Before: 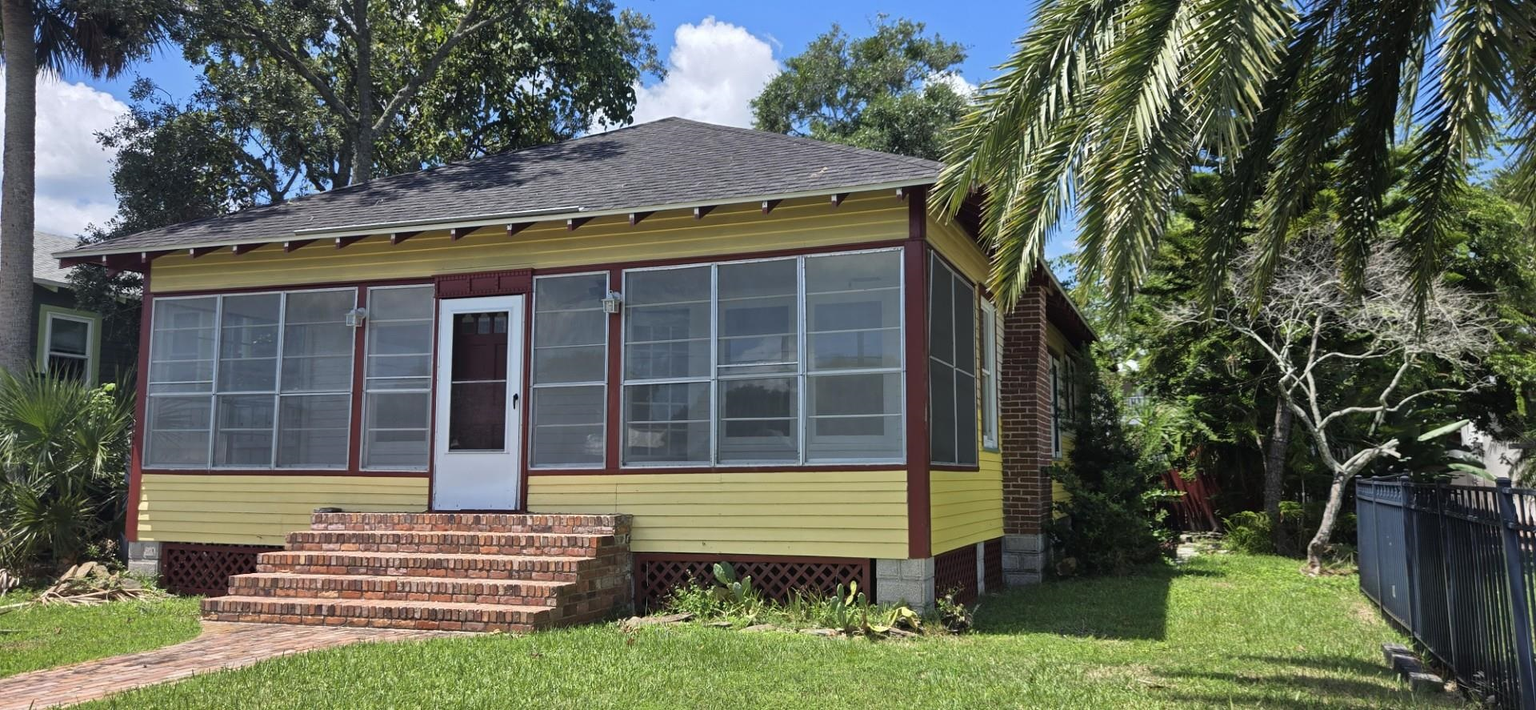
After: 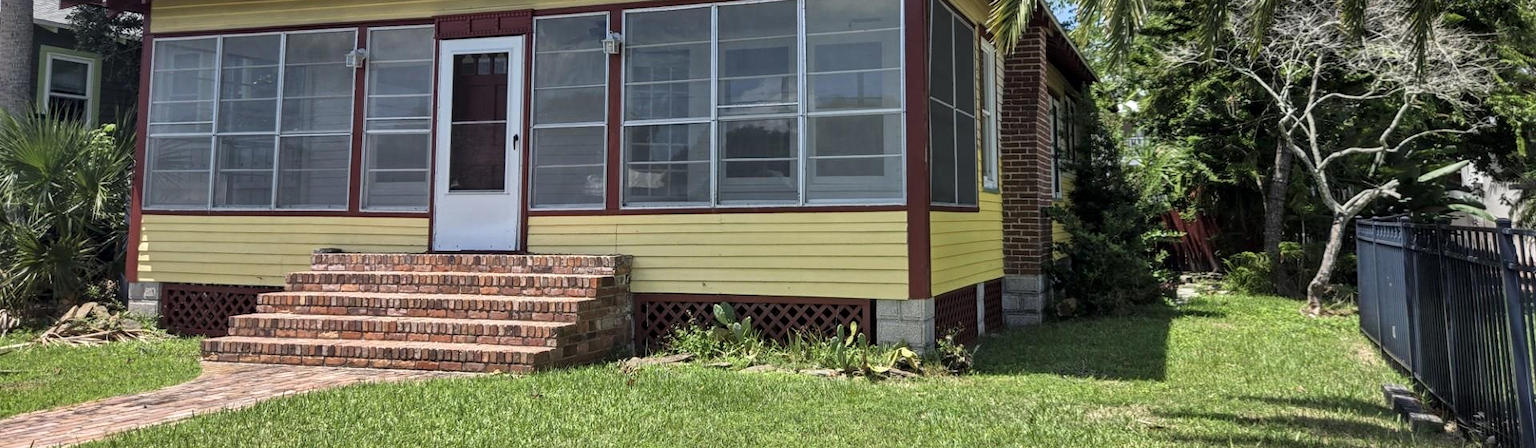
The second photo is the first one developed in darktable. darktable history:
contrast brightness saturation: saturation -0.052
crop and rotate: top 36.692%
local contrast: detail 130%
